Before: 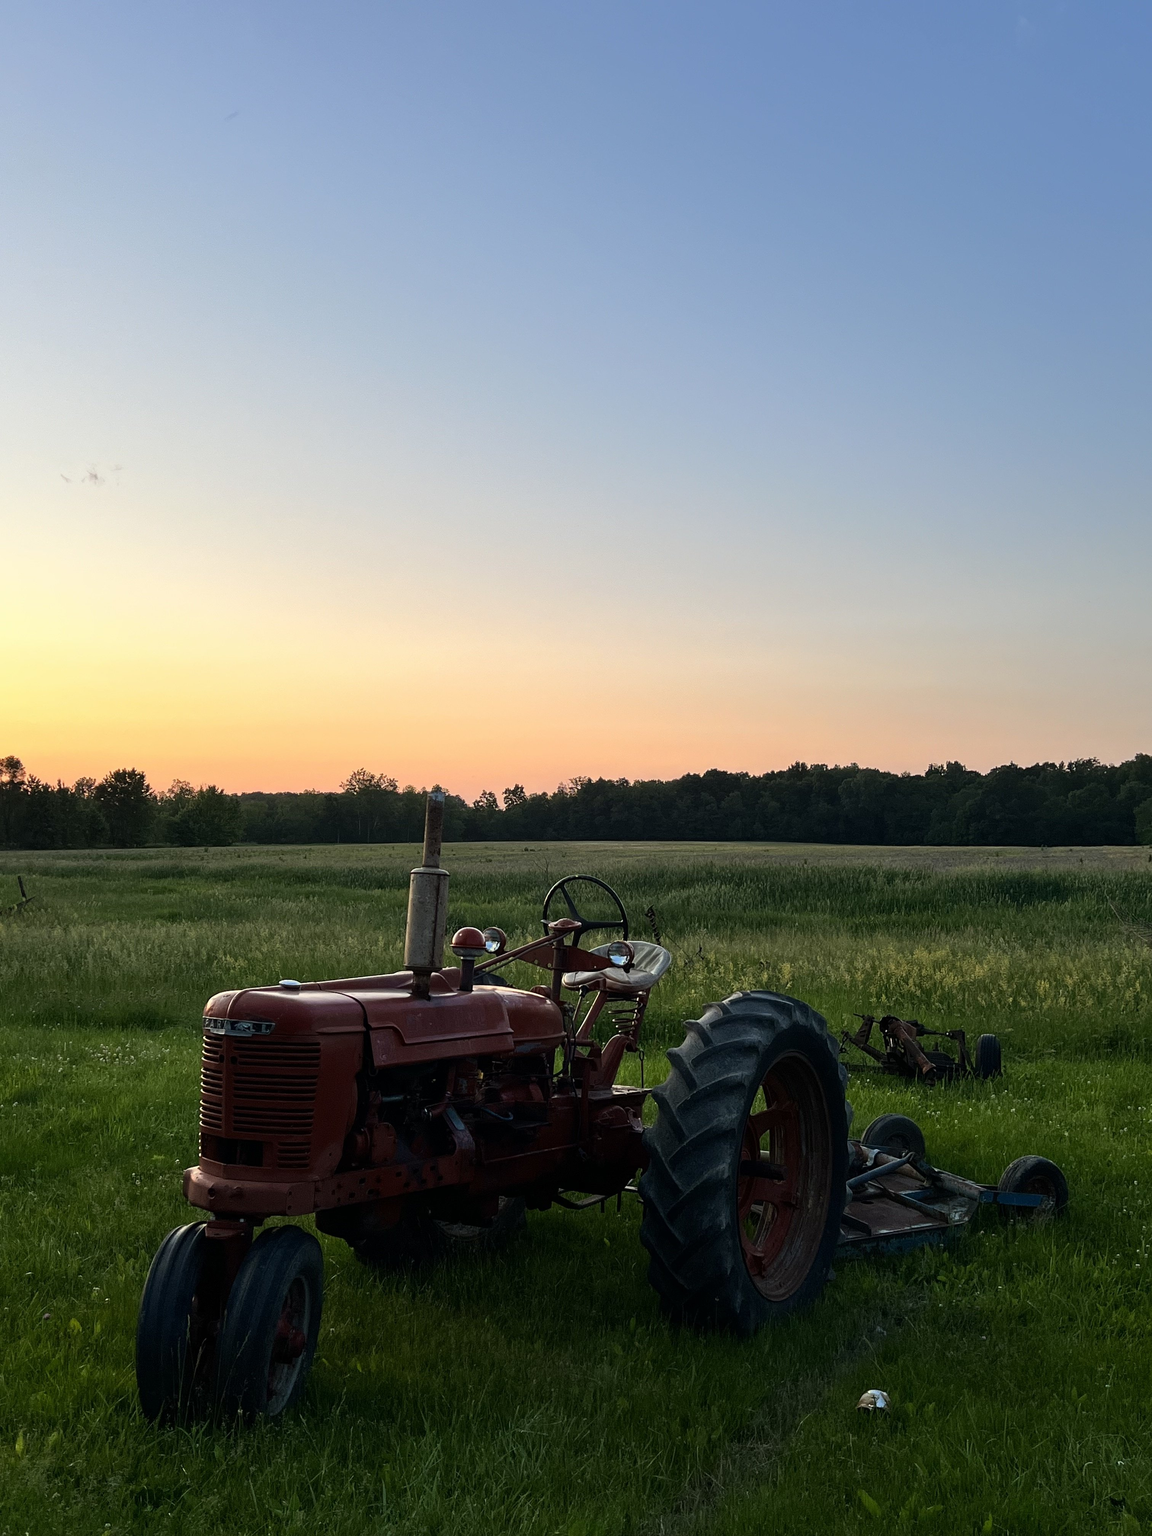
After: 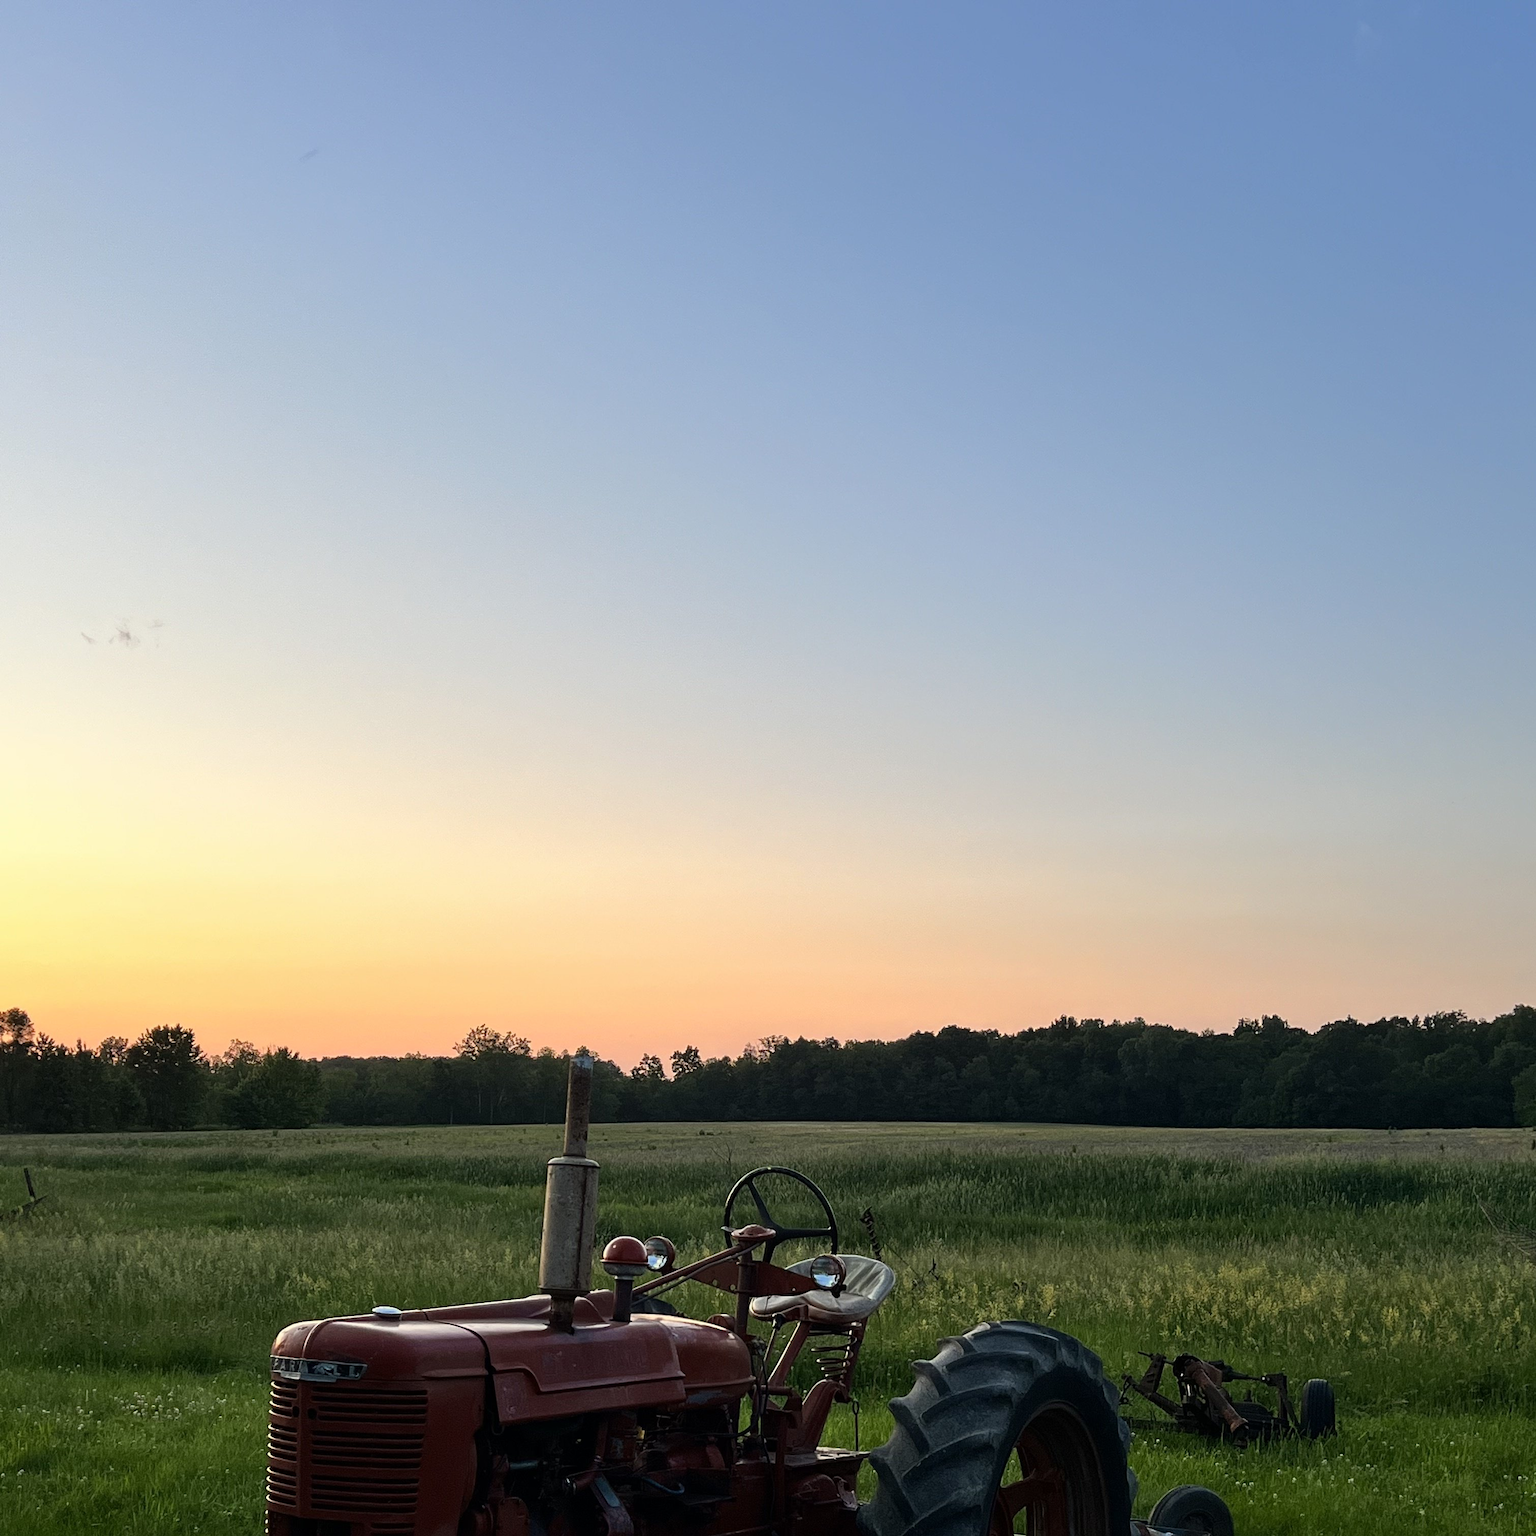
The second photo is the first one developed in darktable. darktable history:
tone equalizer: on, module defaults
crop: bottom 24.988%
